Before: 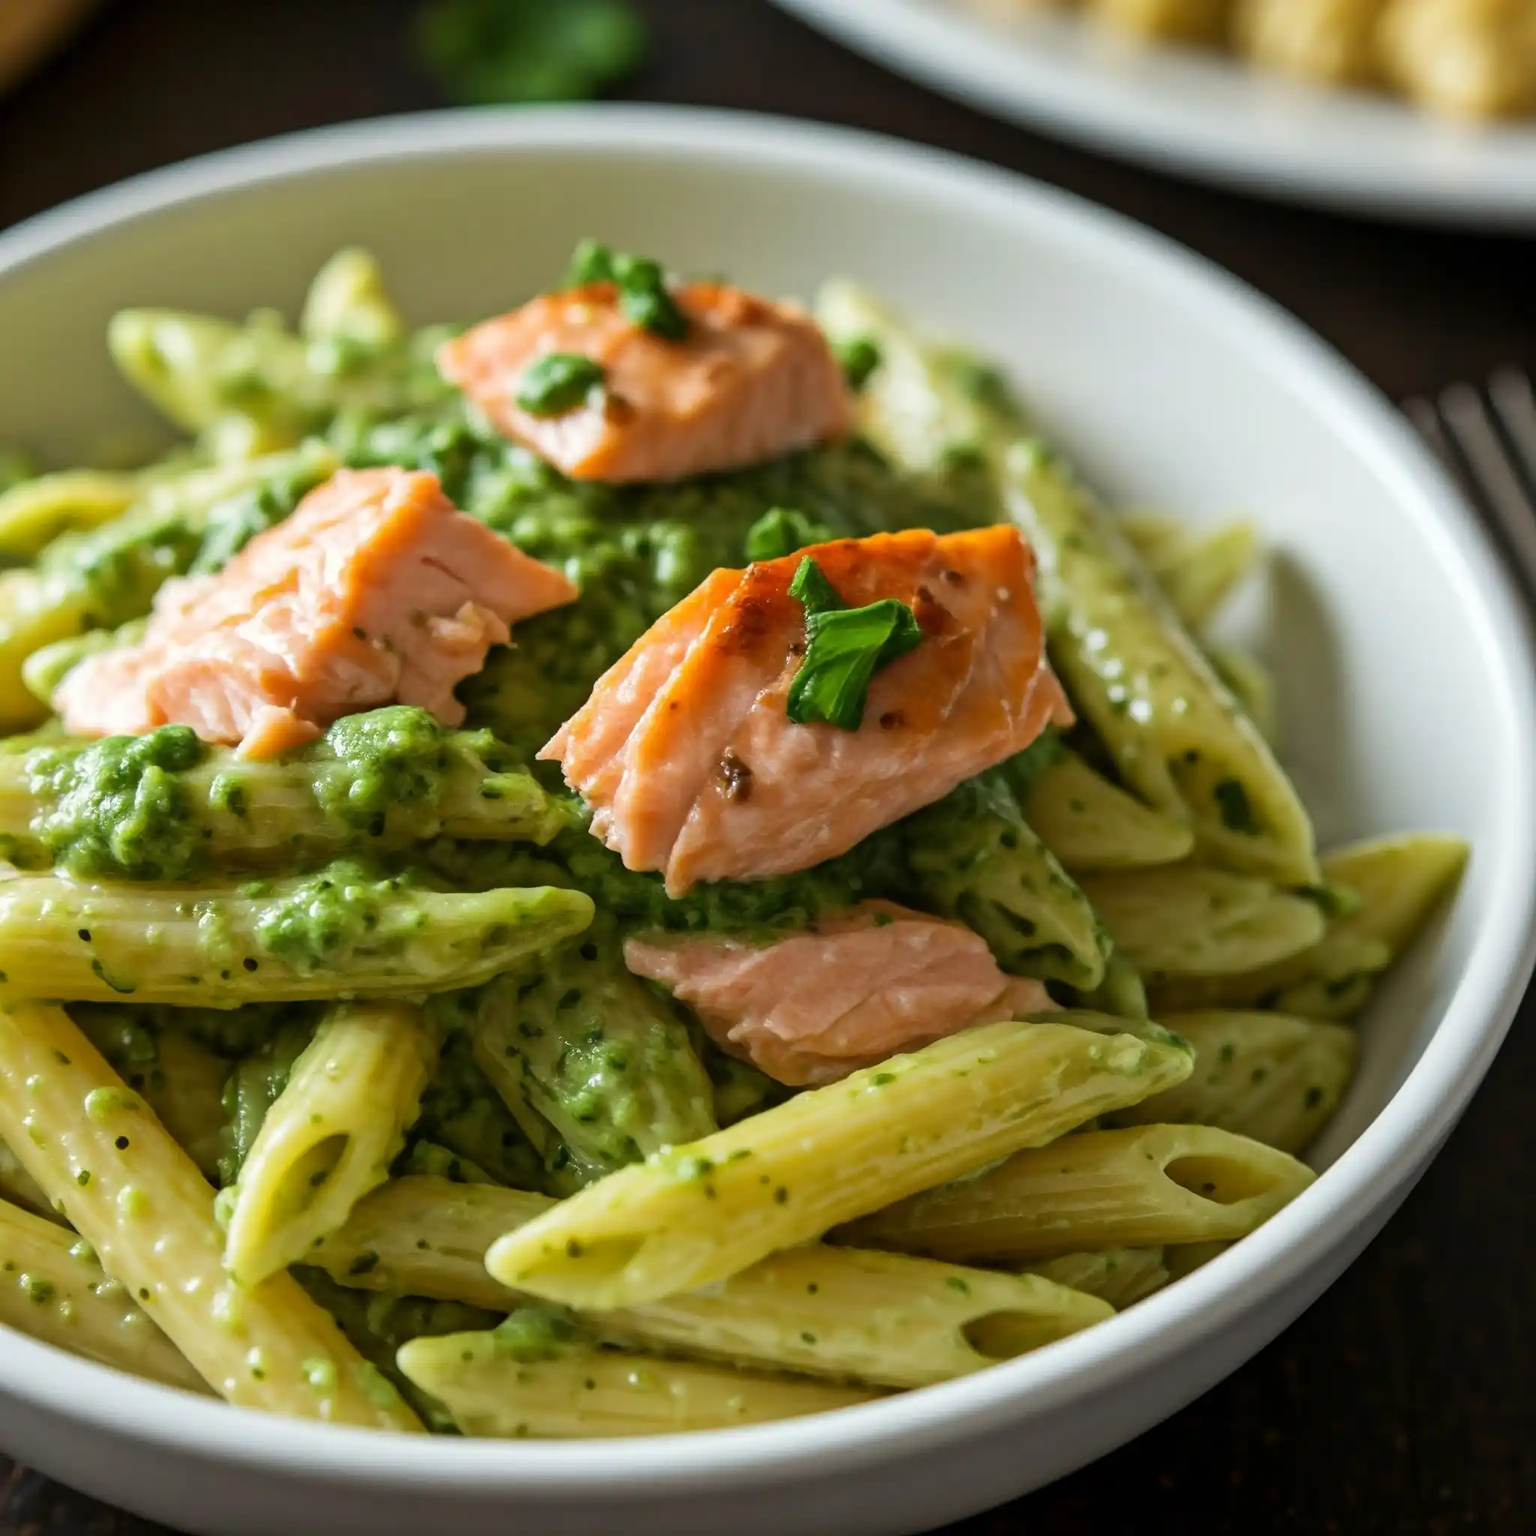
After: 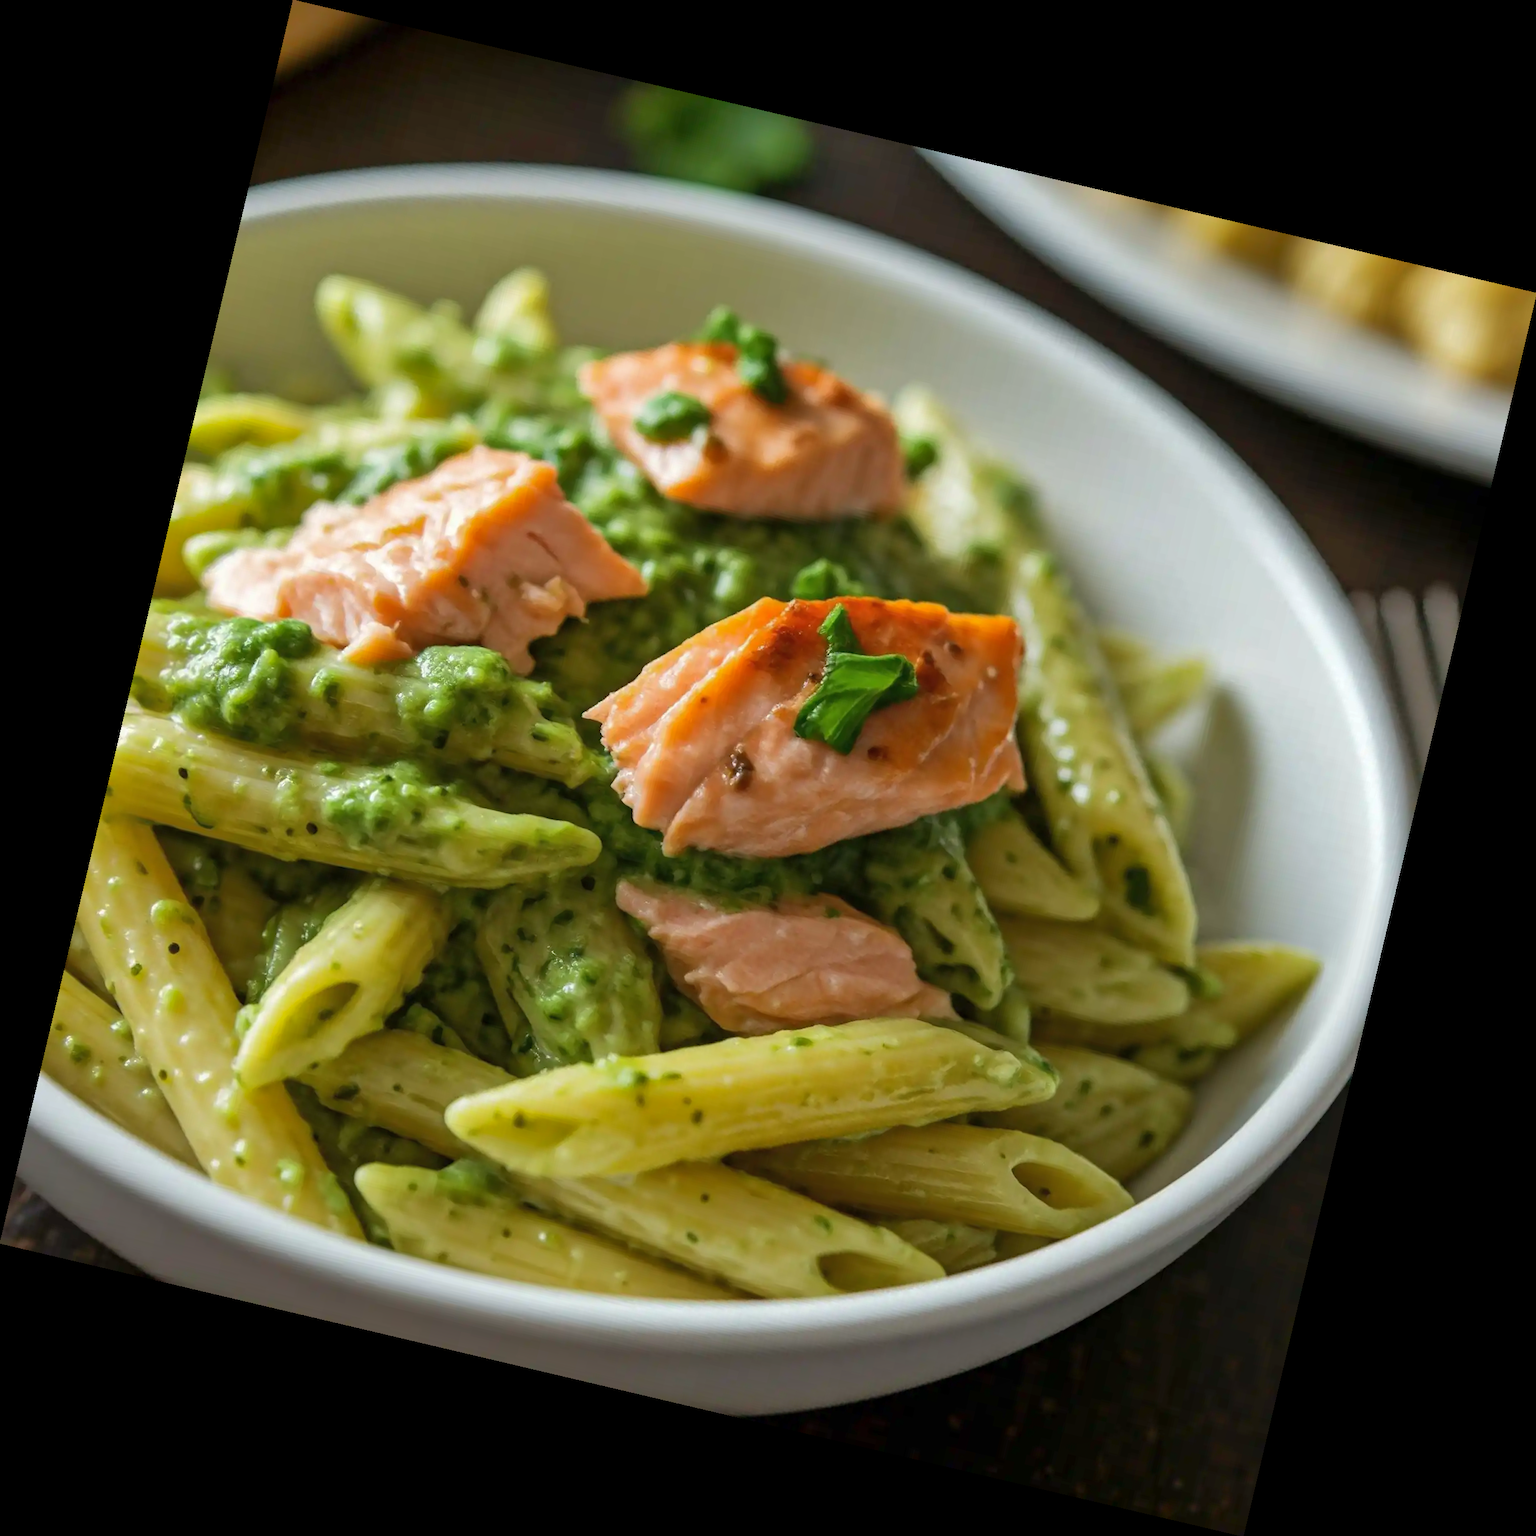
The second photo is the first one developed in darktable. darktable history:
shadows and highlights: on, module defaults
rotate and perspective: rotation 13.27°, automatic cropping off
